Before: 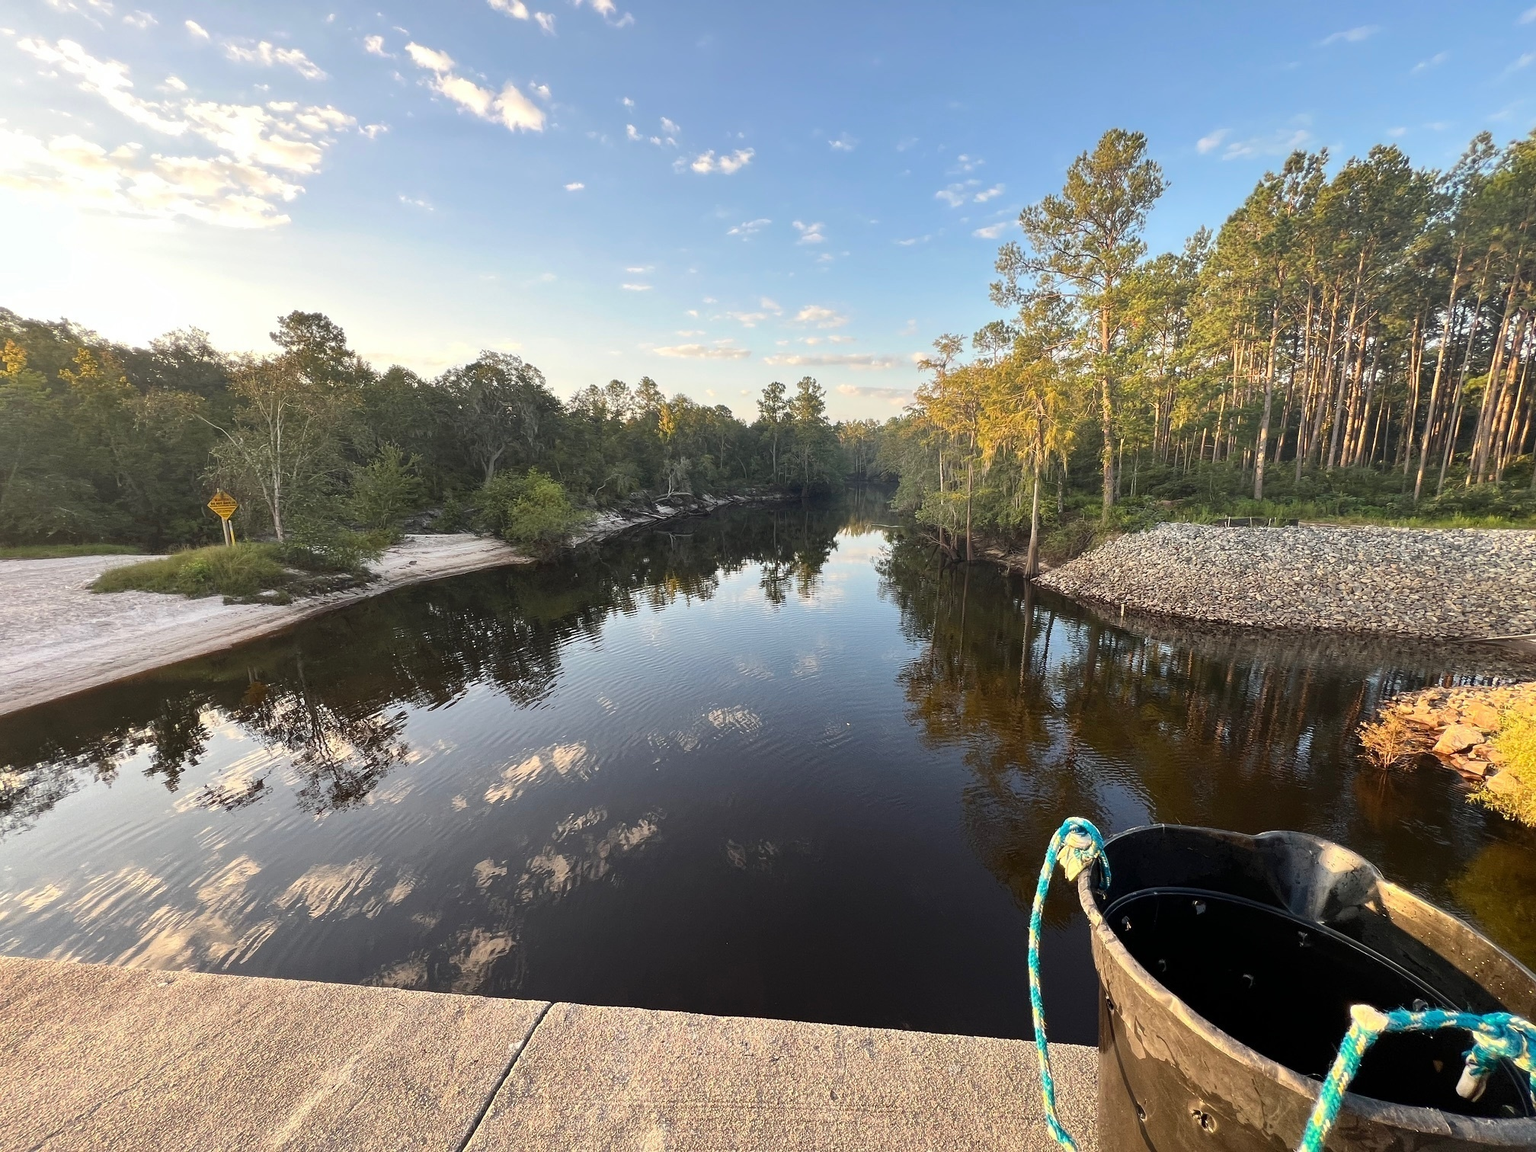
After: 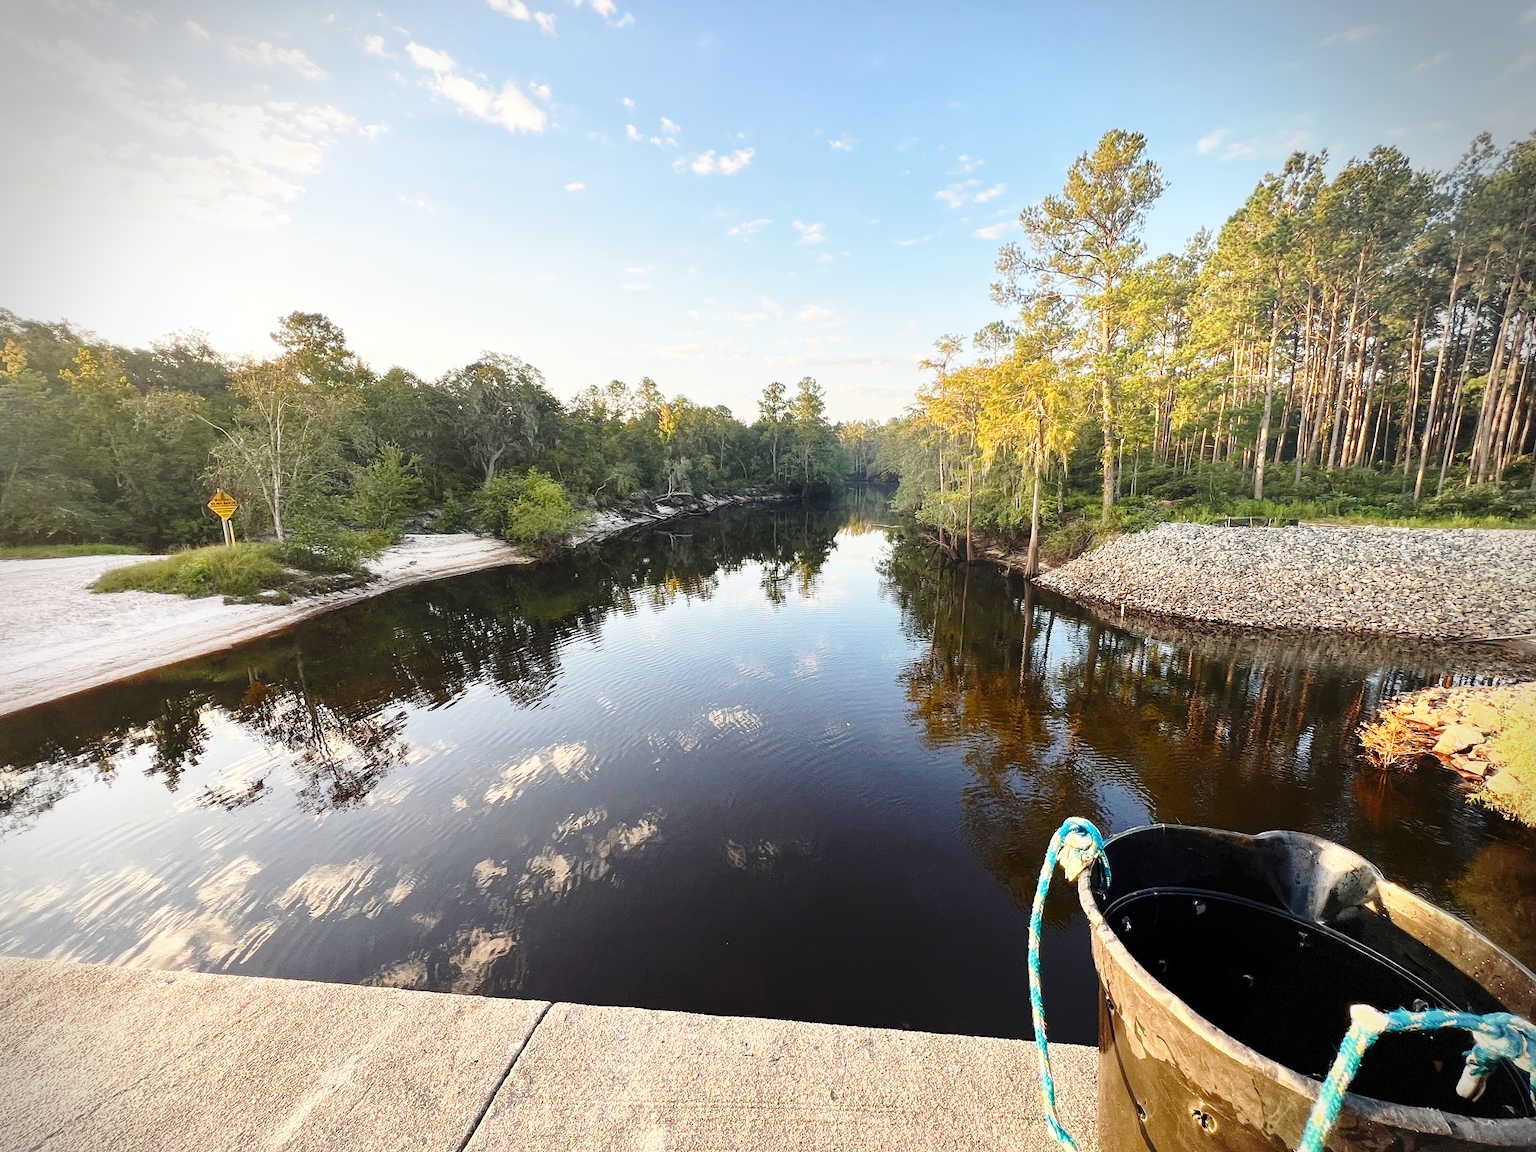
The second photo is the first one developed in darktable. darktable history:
base curve: curves: ch0 [(0, 0) (0.028, 0.03) (0.121, 0.232) (0.46, 0.748) (0.859, 0.968) (1, 1)], preserve colors none
color correction: highlights b* 0.029, saturation 1.09
vignetting: center (-0.034, 0.154), dithering 8-bit output, unbound false
